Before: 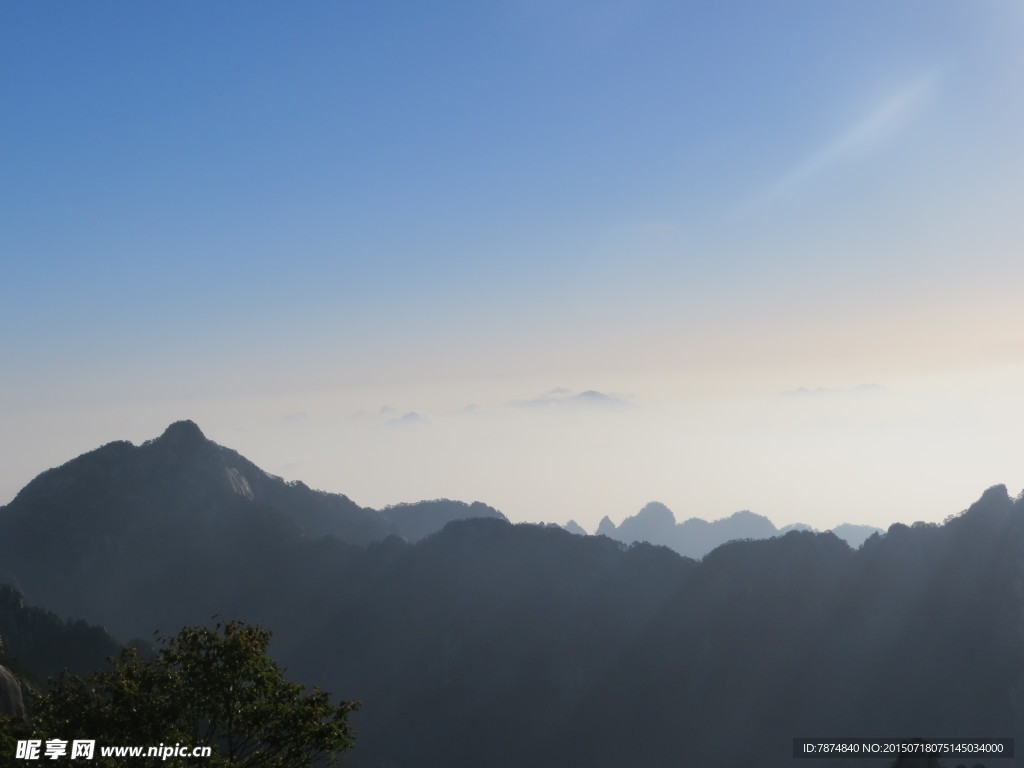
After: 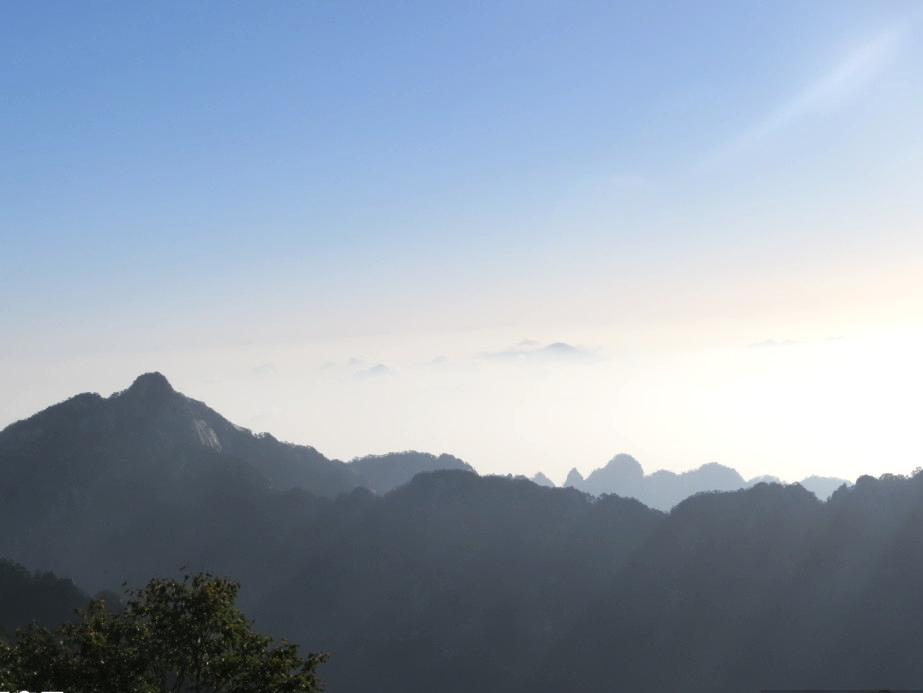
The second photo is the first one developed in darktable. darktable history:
exposure: black level correction 0.001, exposure 0.5 EV, compensate exposure bias true, compensate highlight preservation false
crop: left 3.207%, top 6.351%, right 6.592%, bottom 3.294%
contrast brightness saturation: saturation -0.164
